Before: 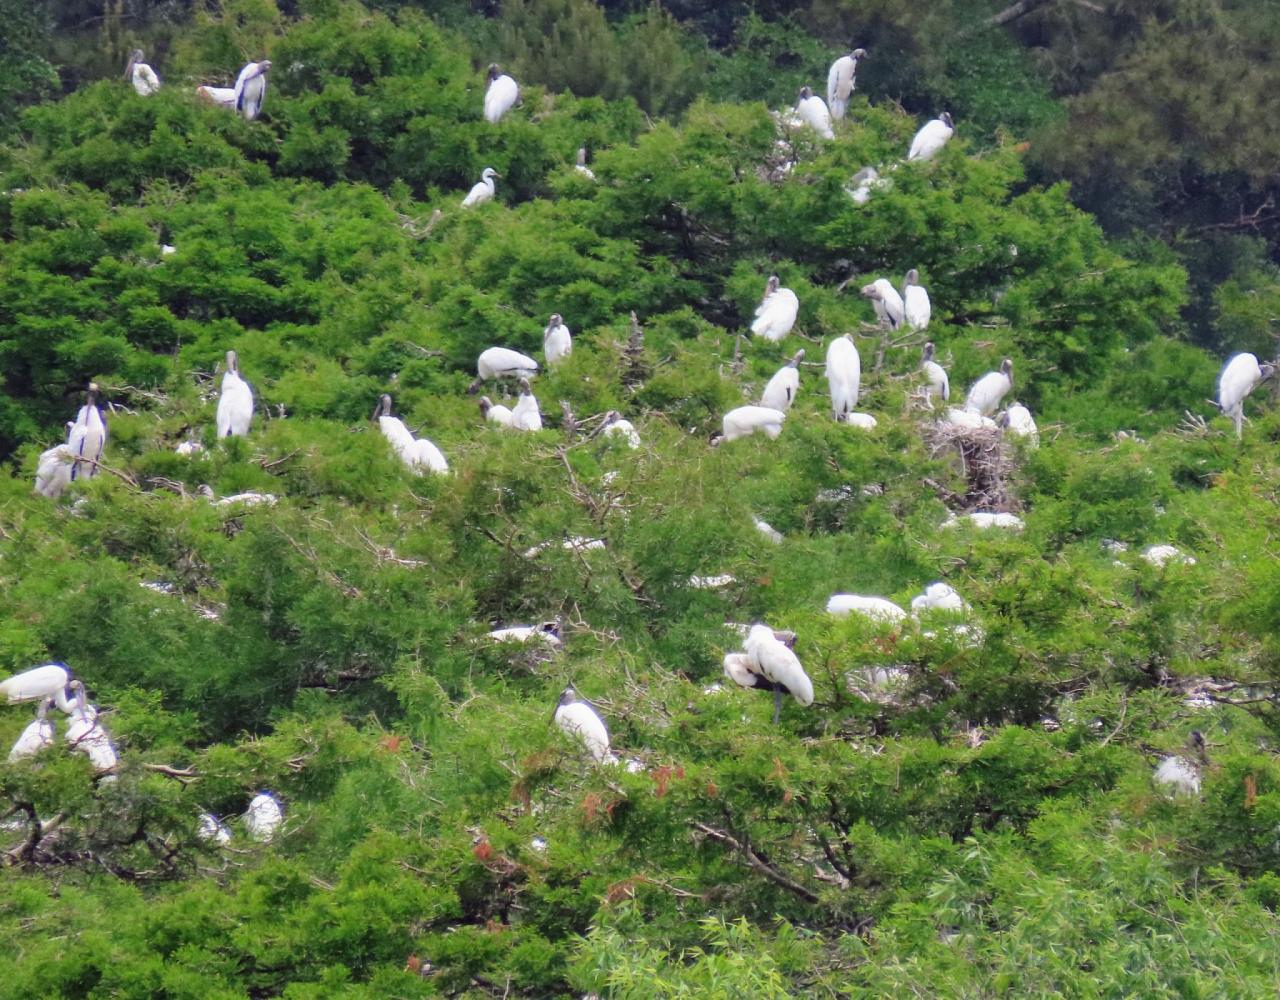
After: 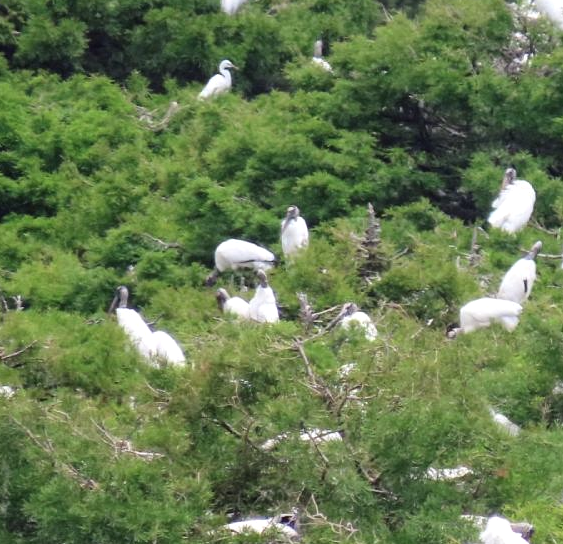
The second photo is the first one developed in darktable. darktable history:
levels: levels [0, 0.476, 0.951]
crop: left 20.549%, top 10.889%, right 35.392%, bottom 34.637%
contrast brightness saturation: contrast 0.106, saturation -0.151
